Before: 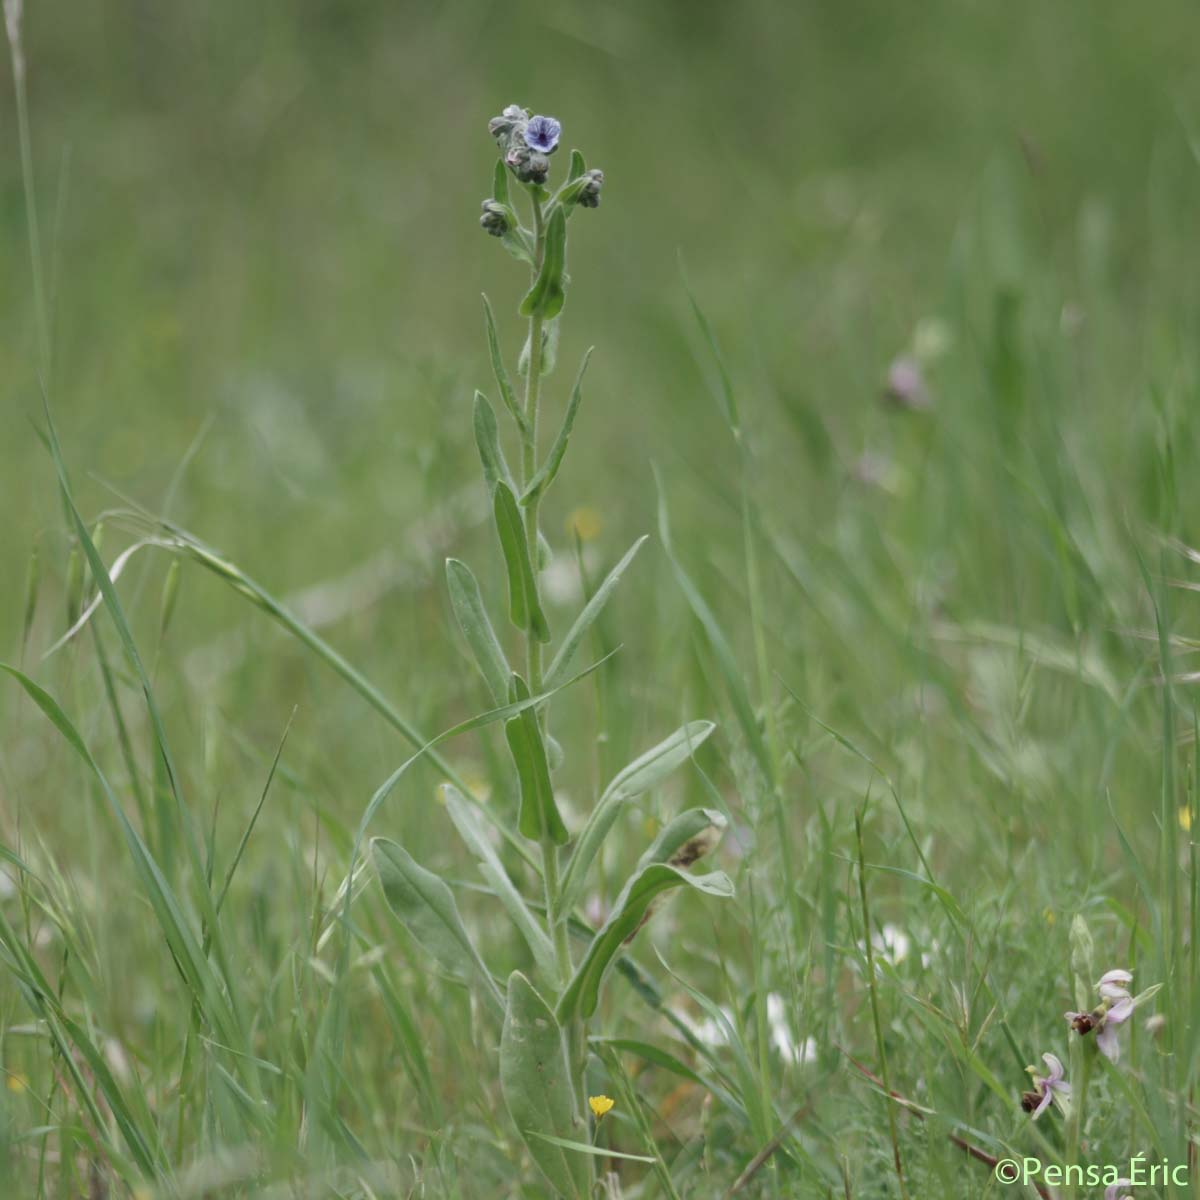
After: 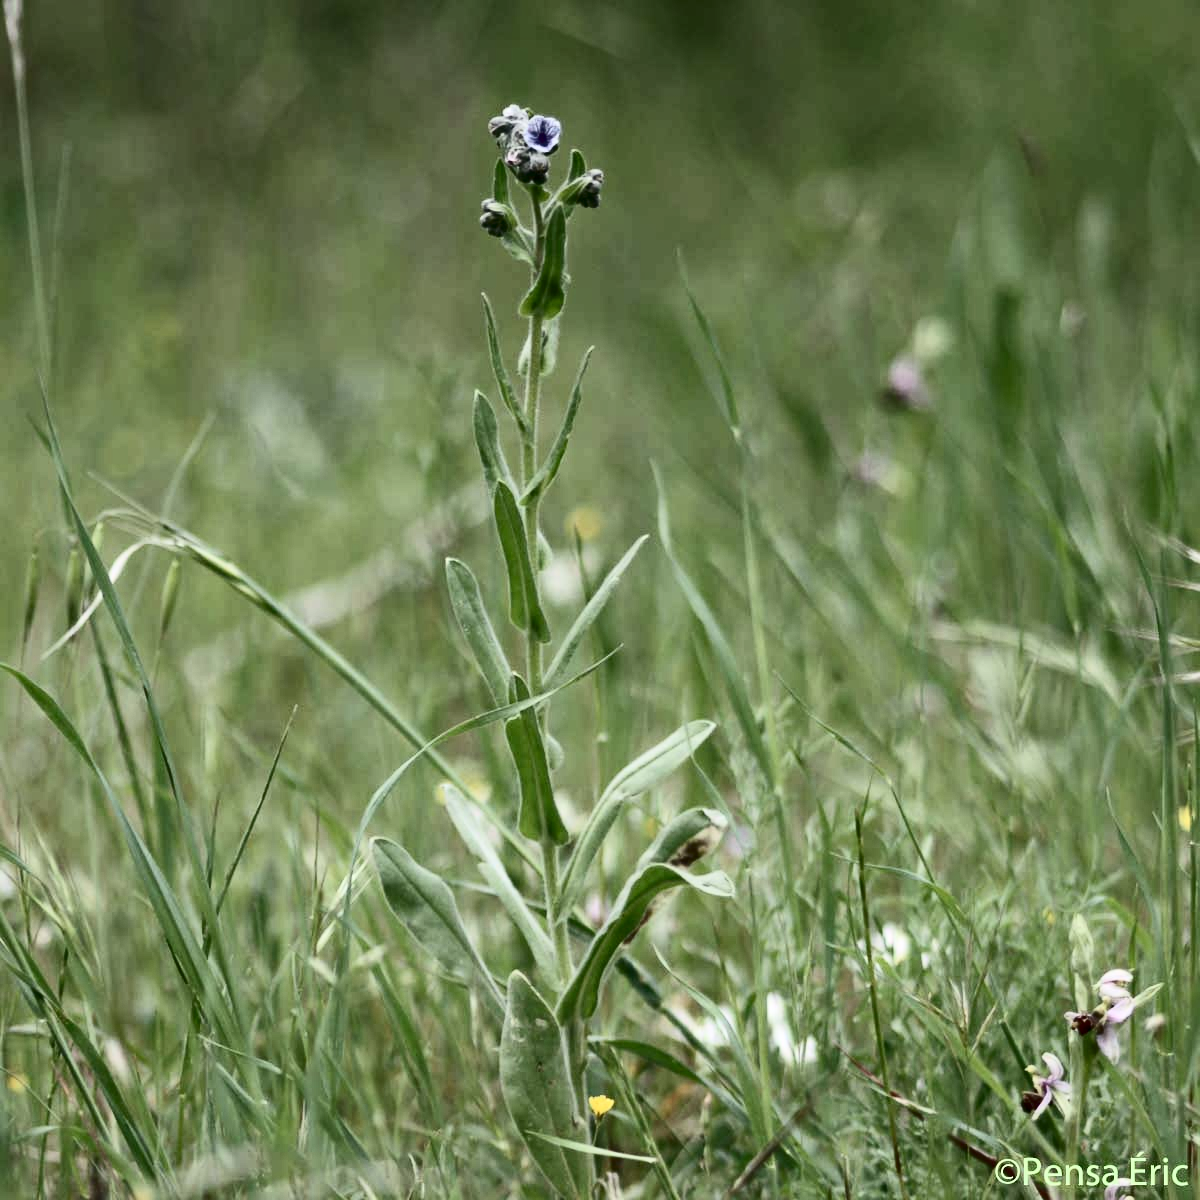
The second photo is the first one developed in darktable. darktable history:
contrast brightness saturation: contrast 0.484, saturation -0.089
haze removal: compatibility mode true, adaptive false
